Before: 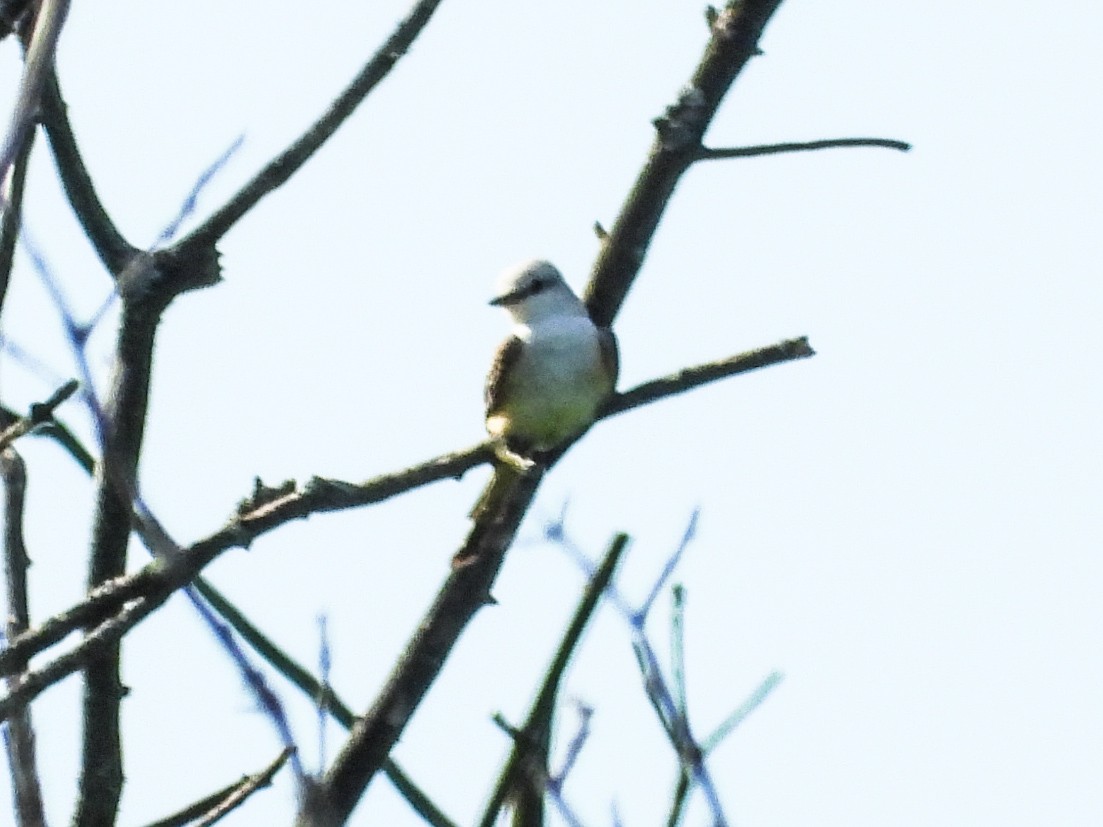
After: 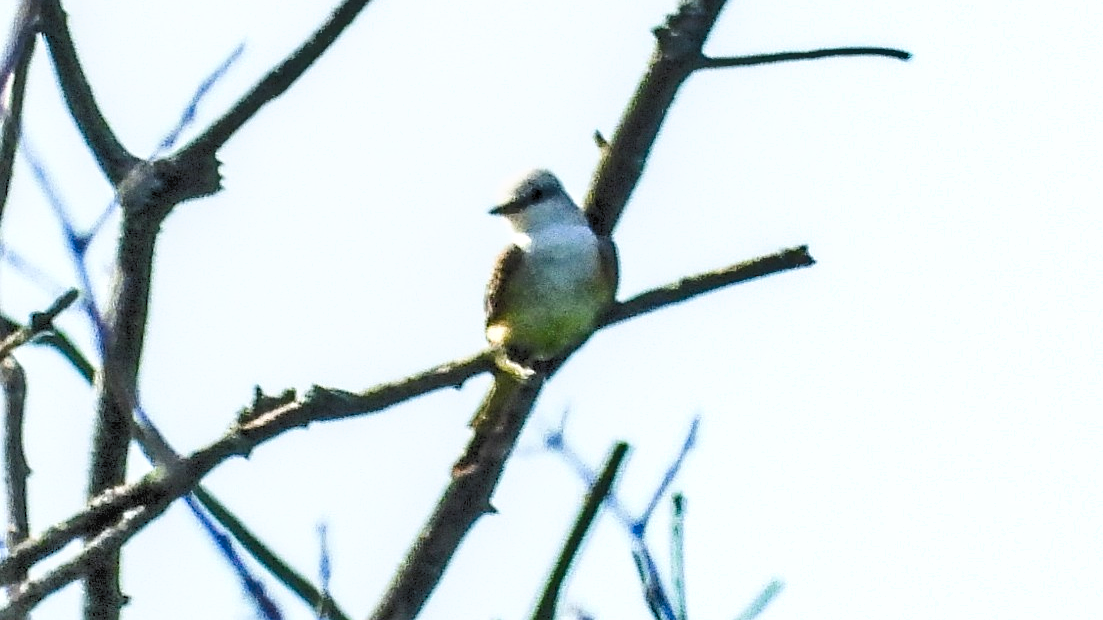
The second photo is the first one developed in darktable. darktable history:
exposure: compensate highlight preservation false
crop: top 11.034%, bottom 13.94%
local contrast: on, module defaults
sharpen: amount 0.2
levels: black 0.041%, levels [0.093, 0.434, 0.988]
shadows and highlights: shadows 12.79, white point adjustment 1.26, soften with gaussian
